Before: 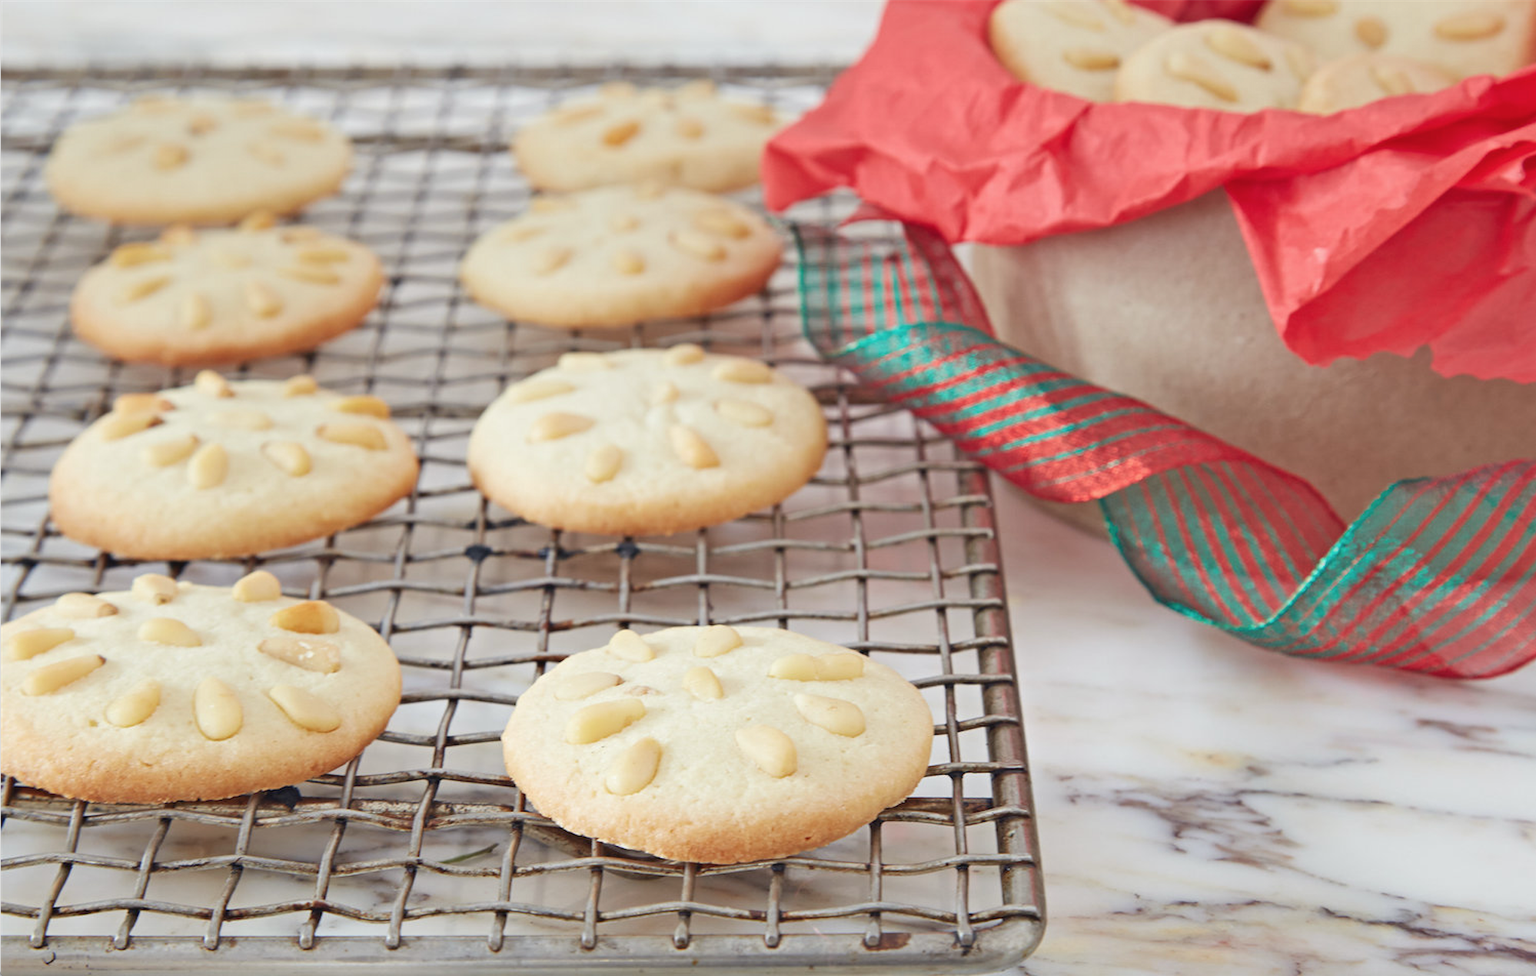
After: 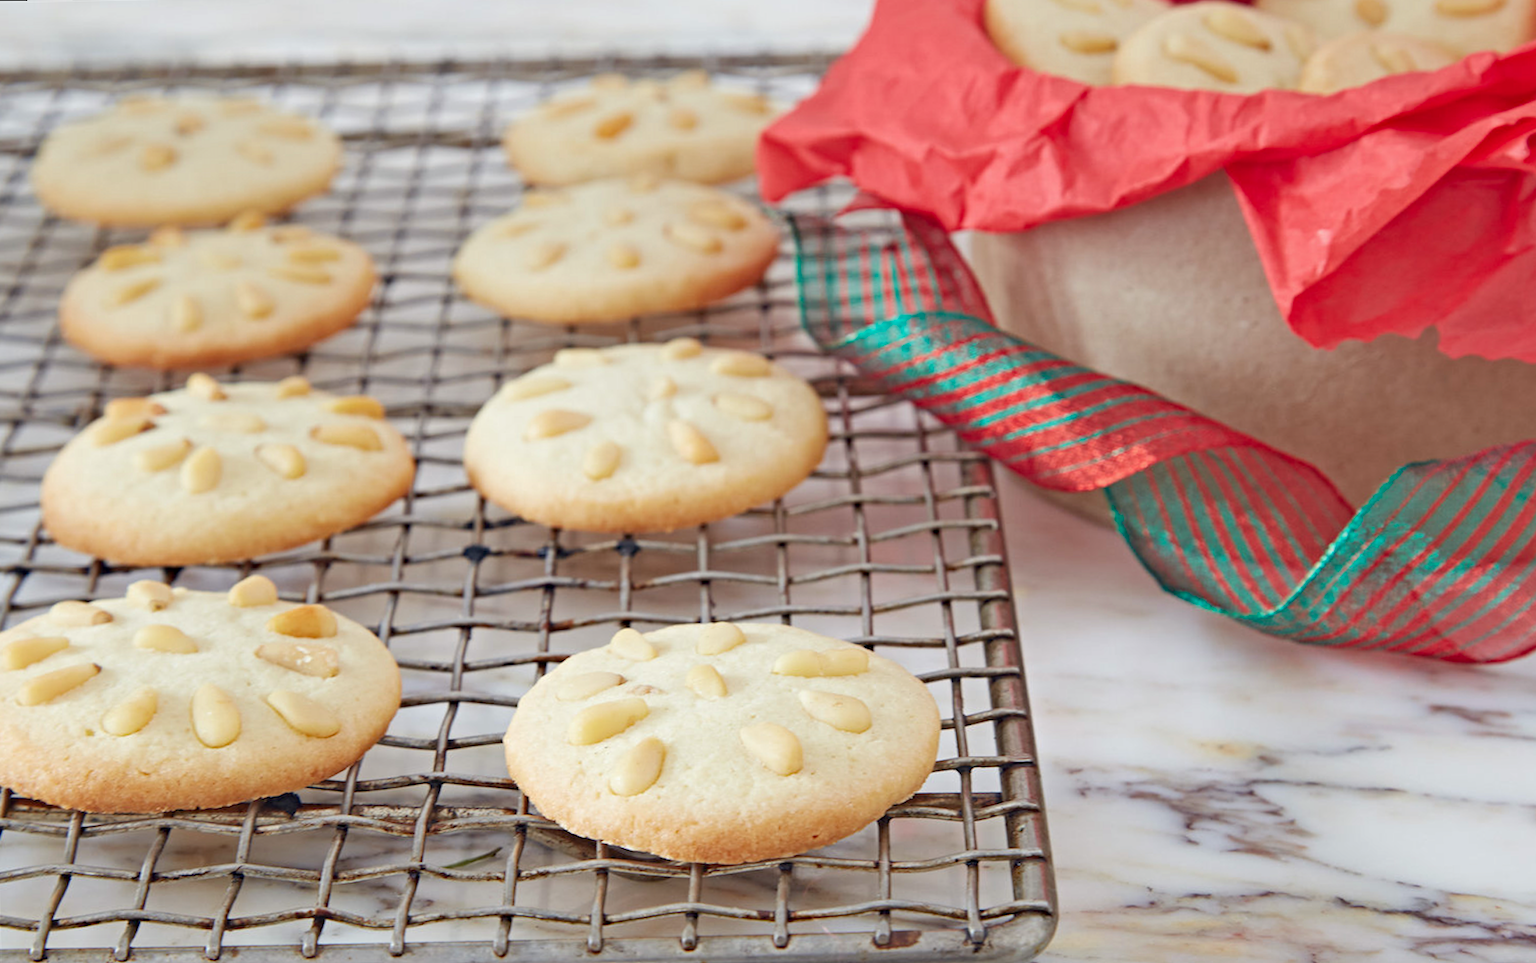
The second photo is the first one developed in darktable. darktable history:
rotate and perspective: rotation -1°, crop left 0.011, crop right 0.989, crop top 0.025, crop bottom 0.975
haze removal: compatibility mode true, adaptive false
